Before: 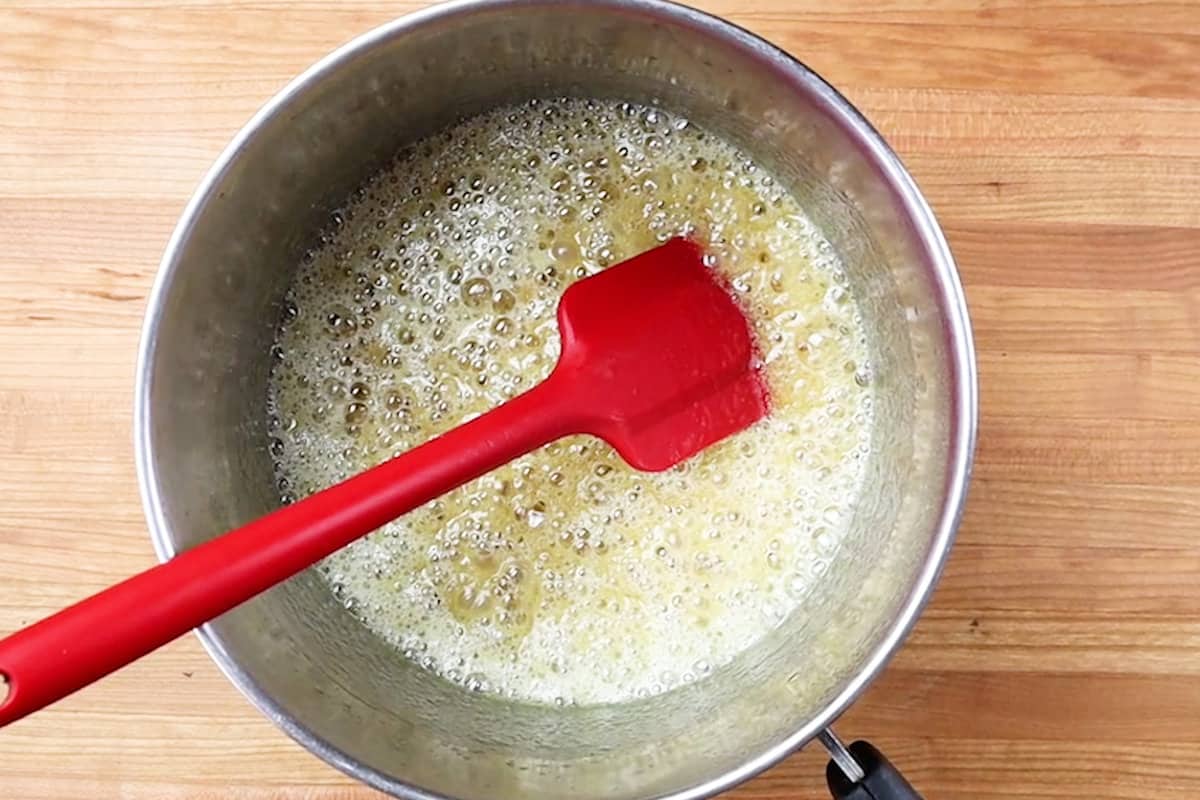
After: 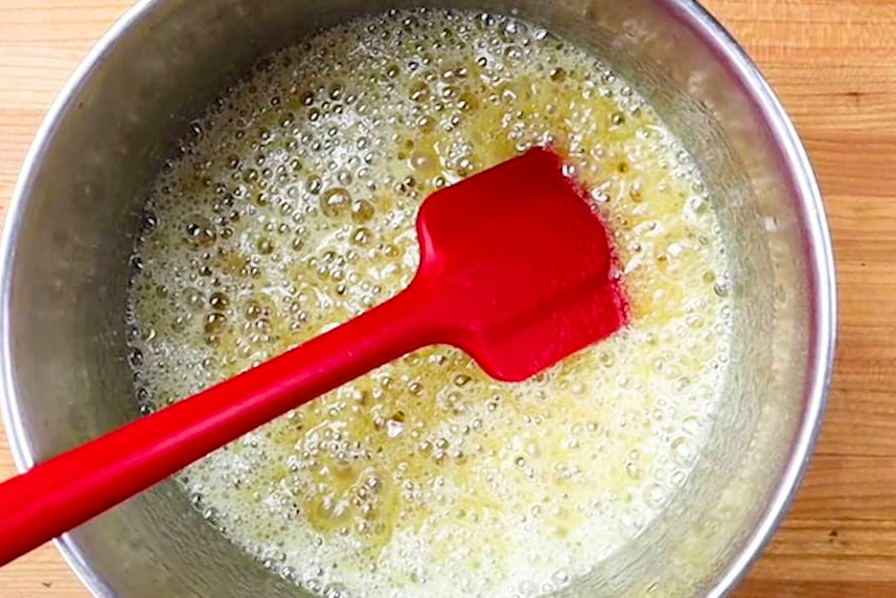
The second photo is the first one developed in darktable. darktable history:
crop and rotate: left 11.831%, top 11.346%, right 13.429%, bottom 13.899%
color balance rgb: perceptual saturation grading › global saturation 20%, global vibrance 20%
